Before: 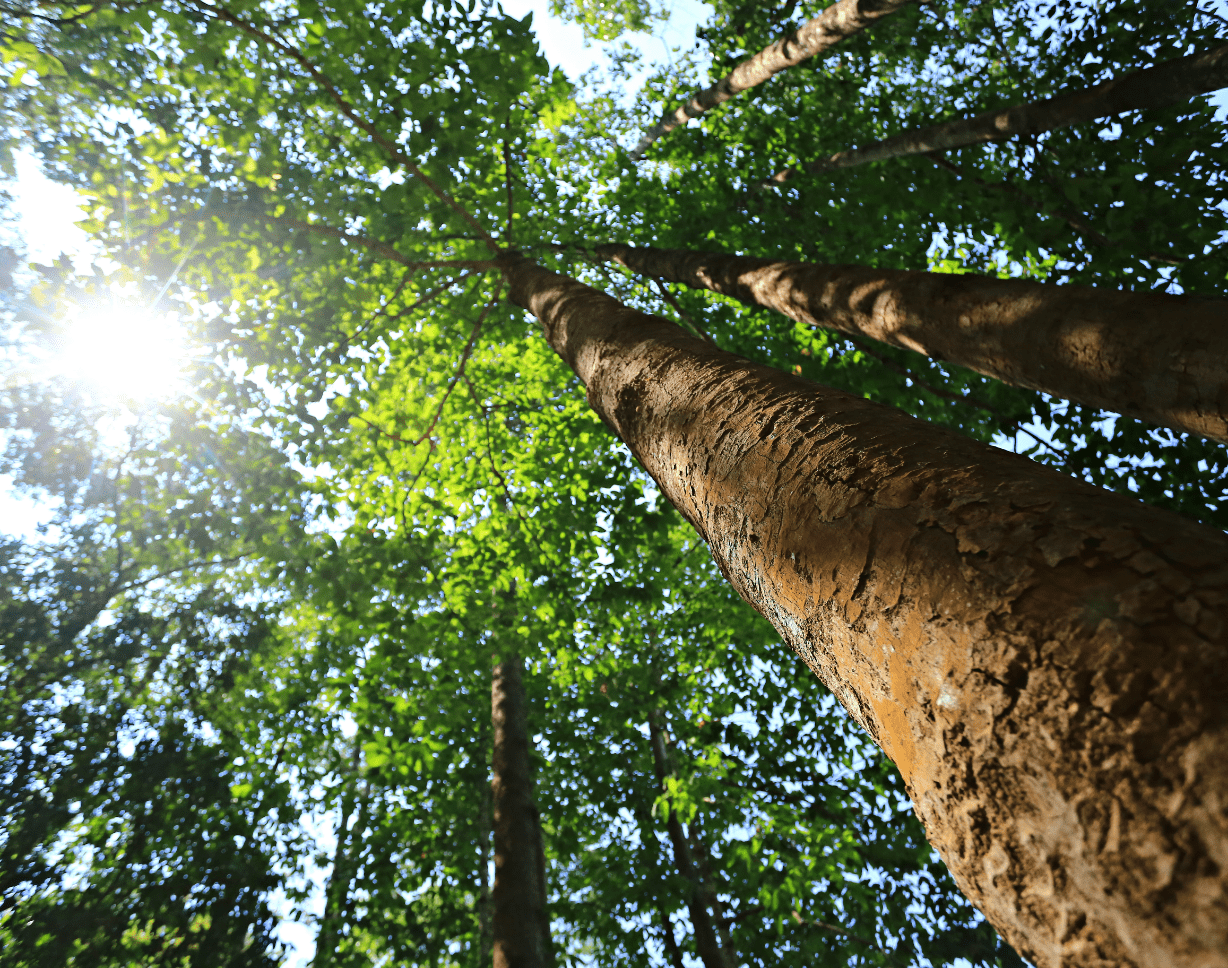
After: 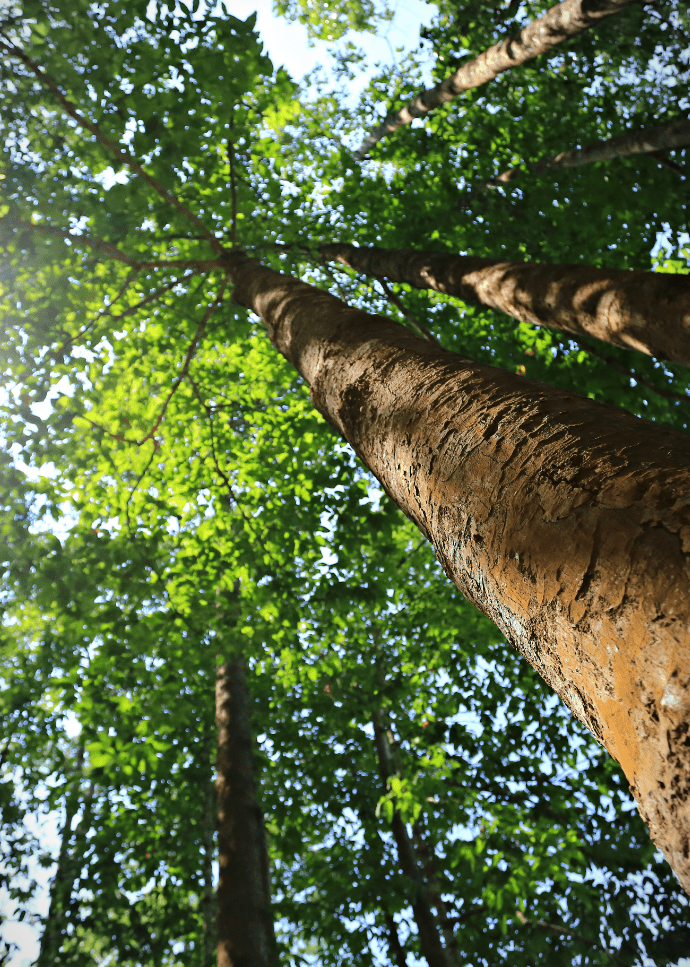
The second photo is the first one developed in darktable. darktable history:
vignetting: fall-off start 100%, fall-off radius 64.94%, automatic ratio true, unbound false
crop and rotate: left 22.516%, right 21.234%
